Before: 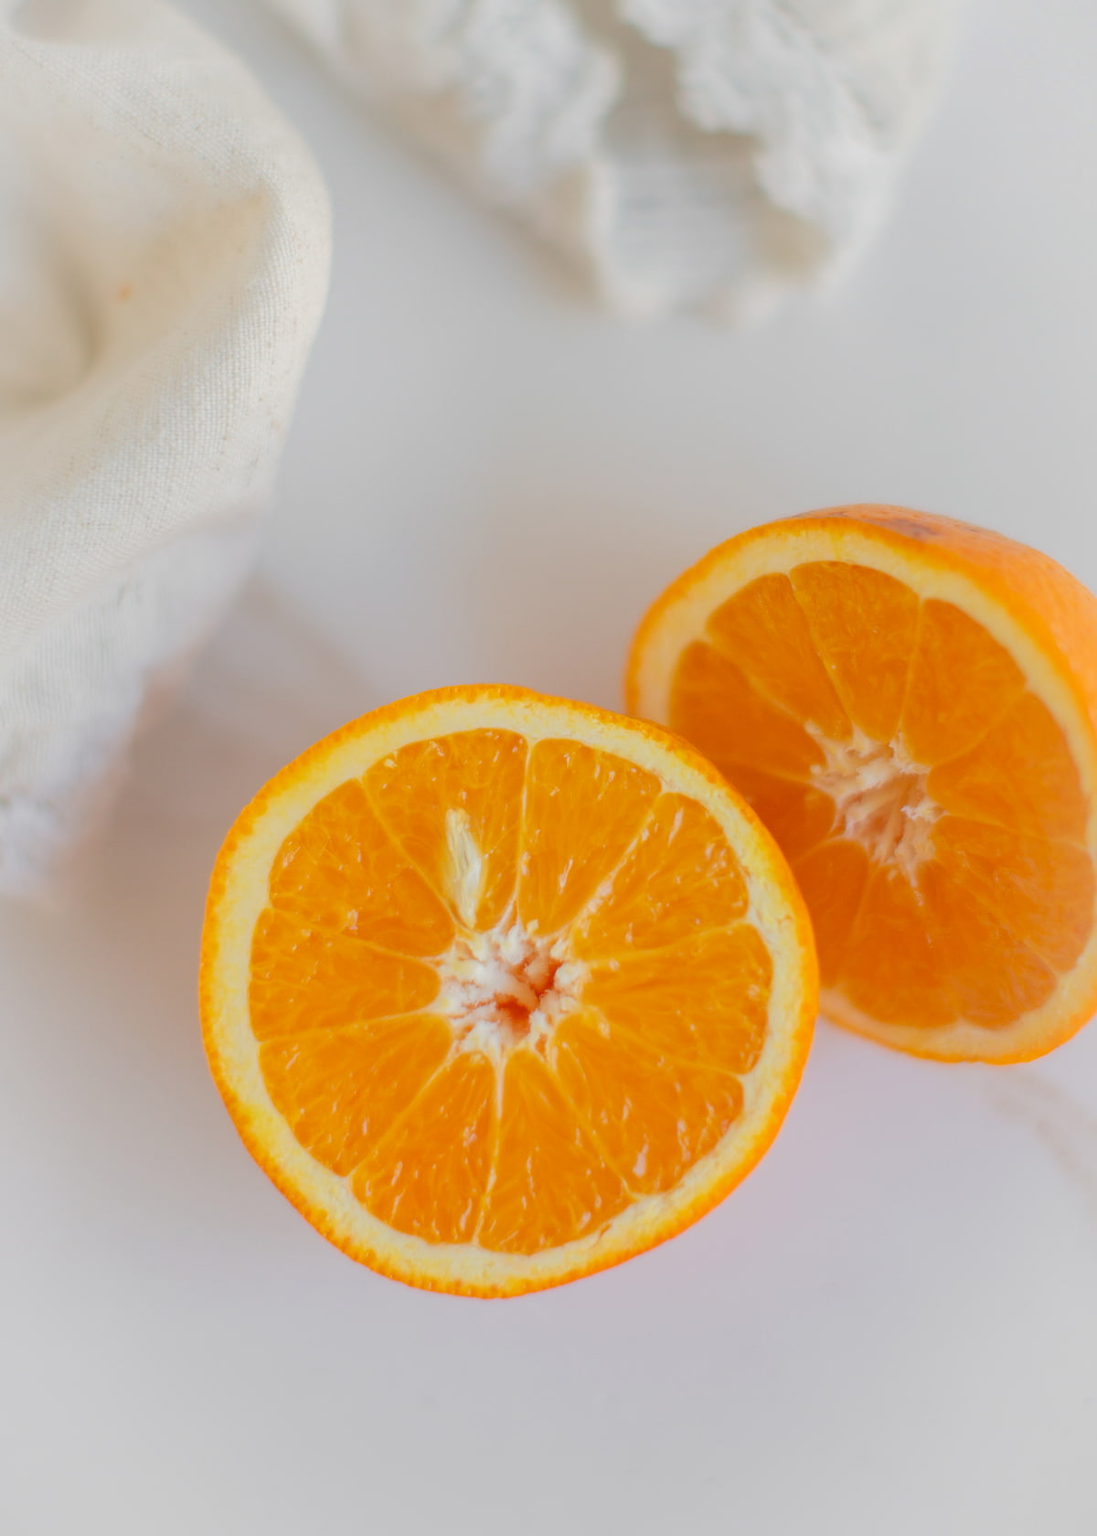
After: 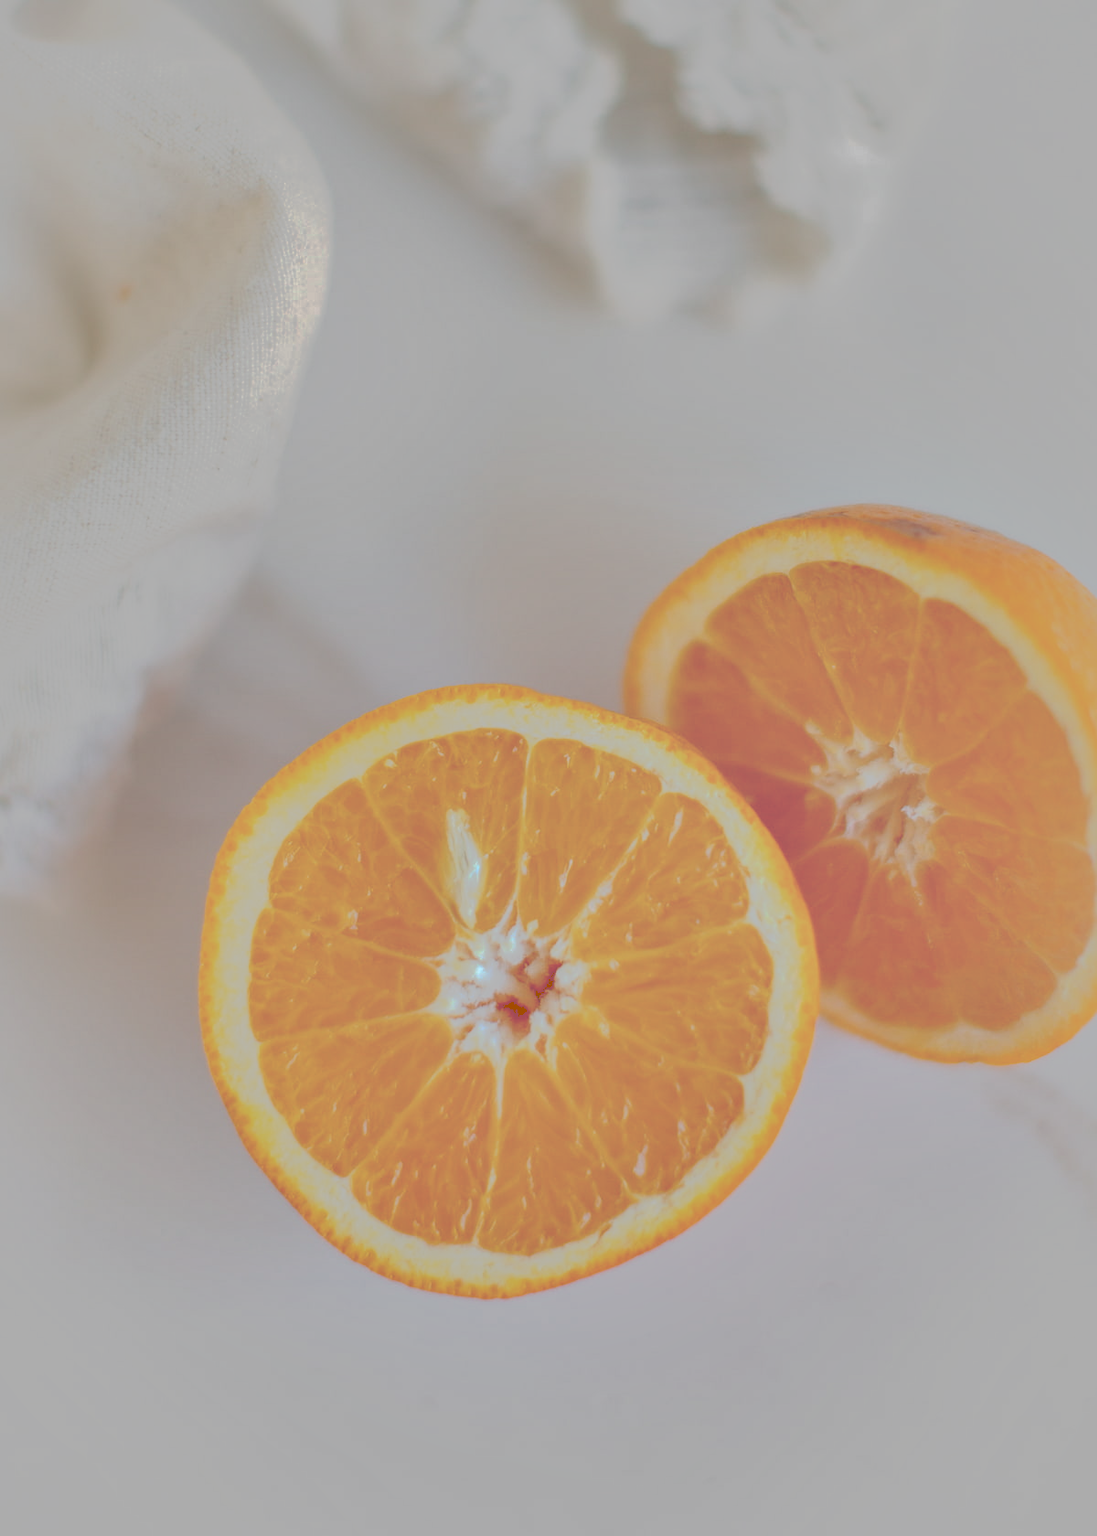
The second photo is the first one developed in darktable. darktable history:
exposure: exposure 0.024 EV, compensate exposure bias true, compensate highlight preservation false
contrast equalizer: y [[0.6 ×6], [0.55 ×6], [0 ×6], [0 ×6], [0 ×6]]
shadows and highlights: on, module defaults
tone curve: curves: ch0 [(0, 0) (0.003, 0.439) (0.011, 0.439) (0.025, 0.439) (0.044, 0.439) (0.069, 0.439) (0.1, 0.439) (0.136, 0.44) (0.177, 0.444) (0.224, 0.45) (0.277, 0.462) (0.335, 0.487) (0.399, 0.528) (0.468, 0.577) (0.543, 0.621) (0.623, 0.669) (0.709, 0.715) (0.801, 0.764) (0.898, 0.804) (1, 1)], preserve colors none
